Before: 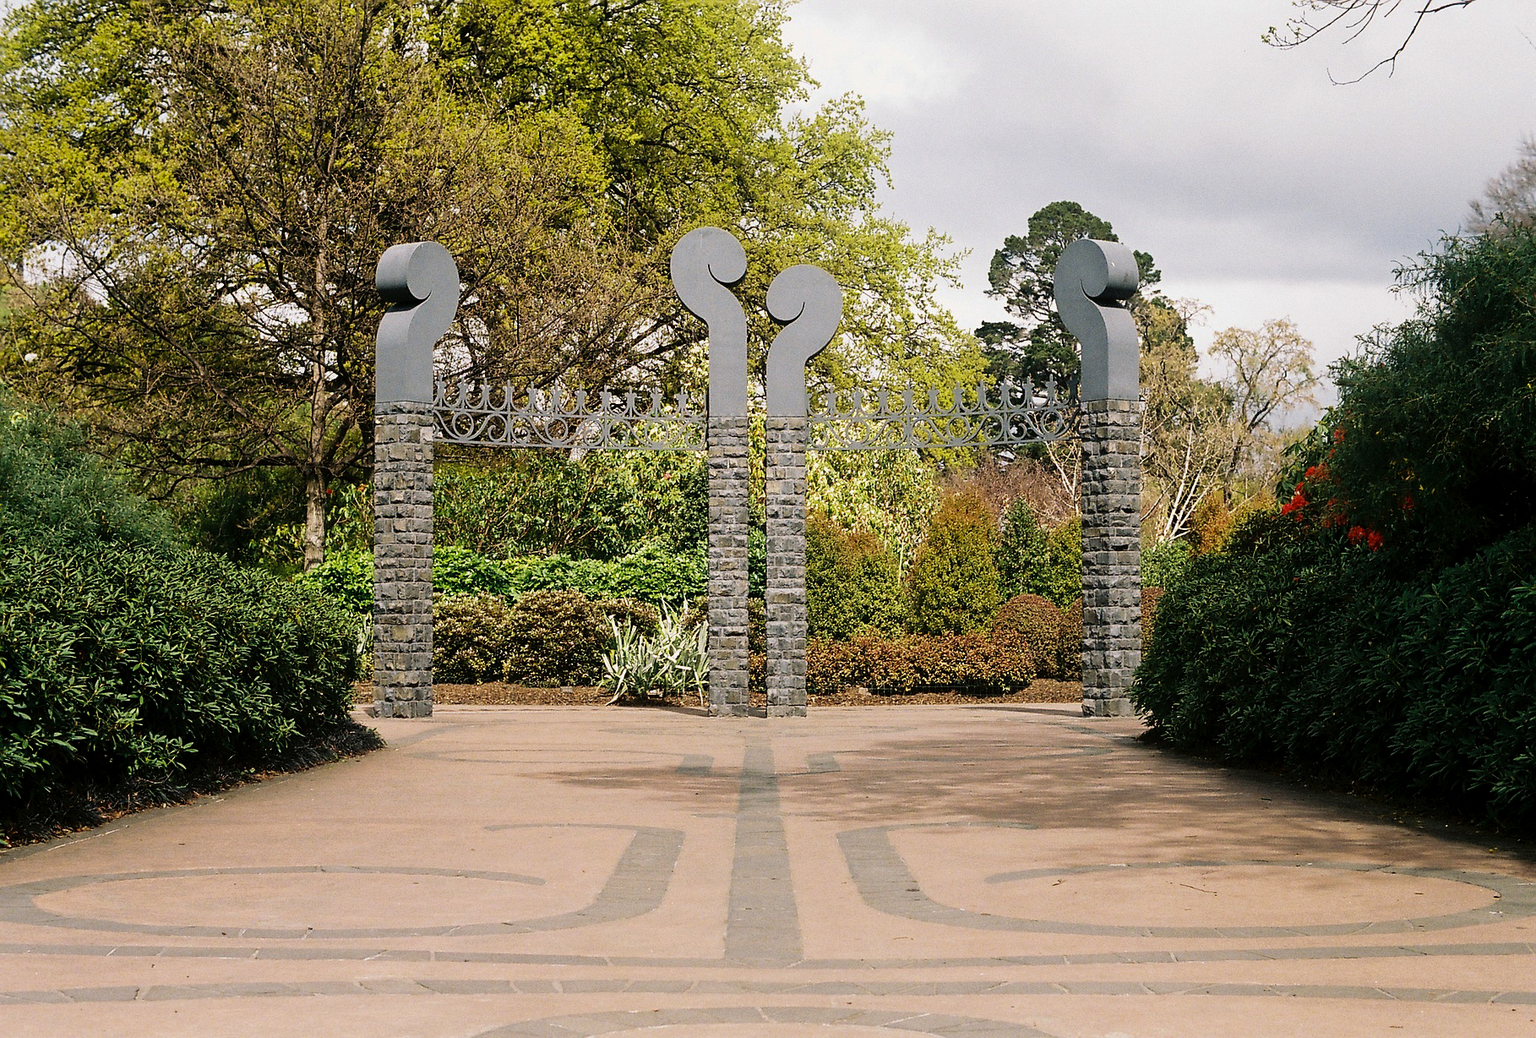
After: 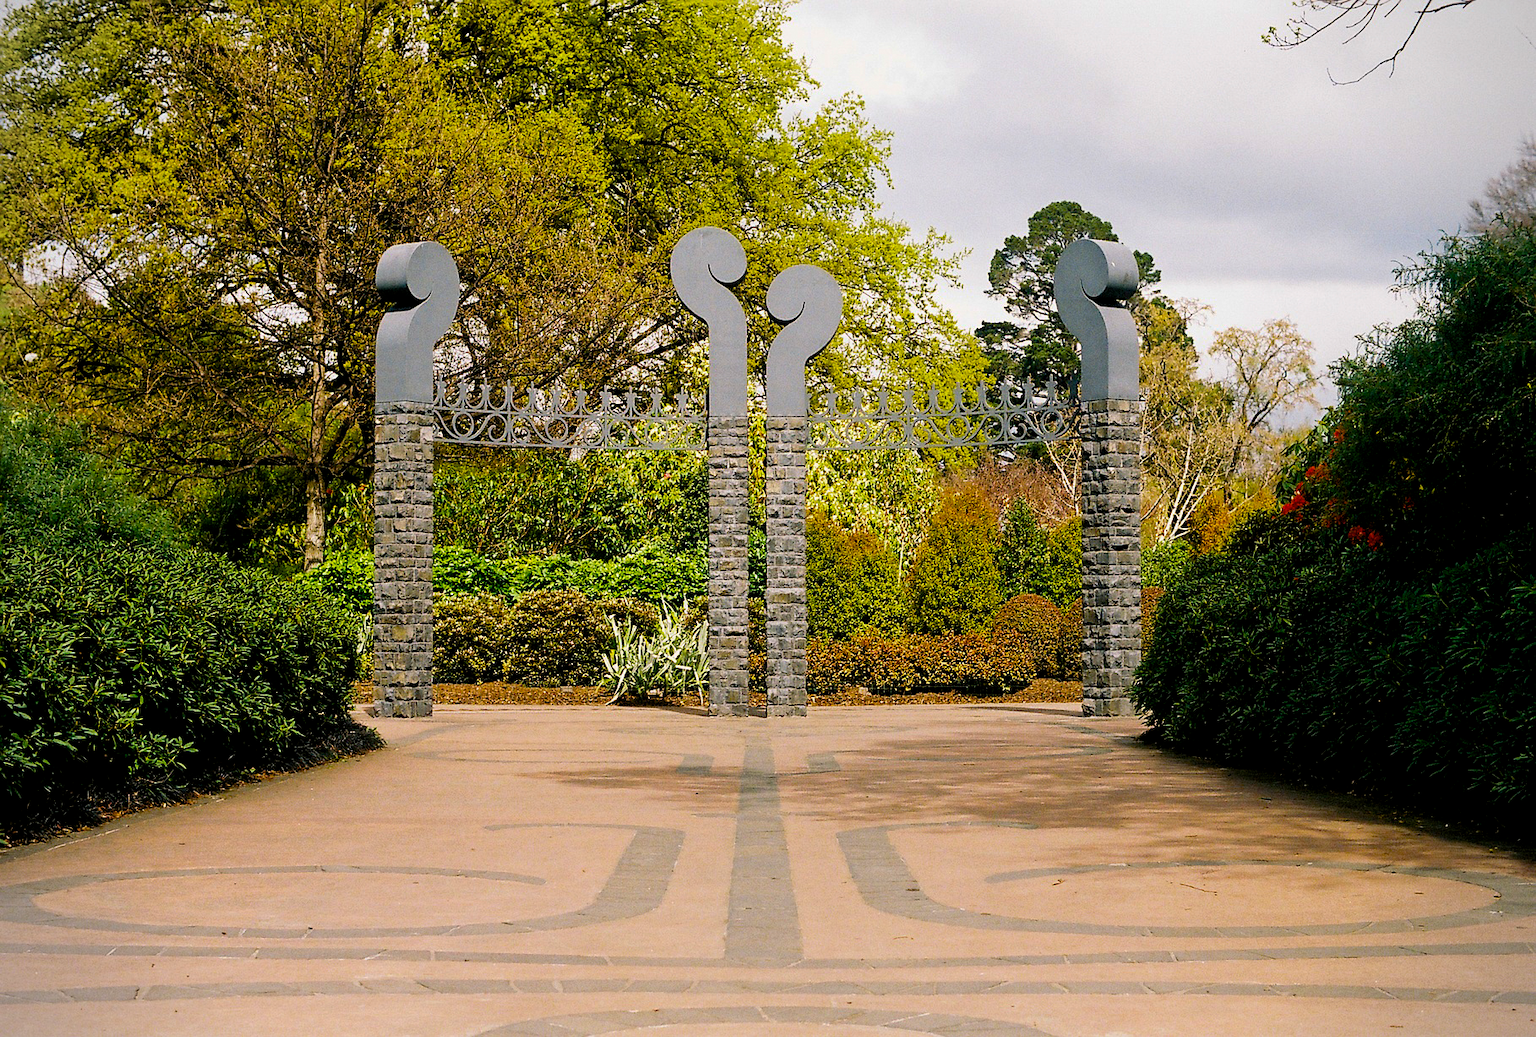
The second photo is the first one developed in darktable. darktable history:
color balance rgb: global offset › luminance -0.412%, perceptual saturation grading › global saturation 35.895%, perceptual saturation grading › shadows 34.621%, global vibrance 9.818%
vignetting: fall-off start 91.27%, unbound false
